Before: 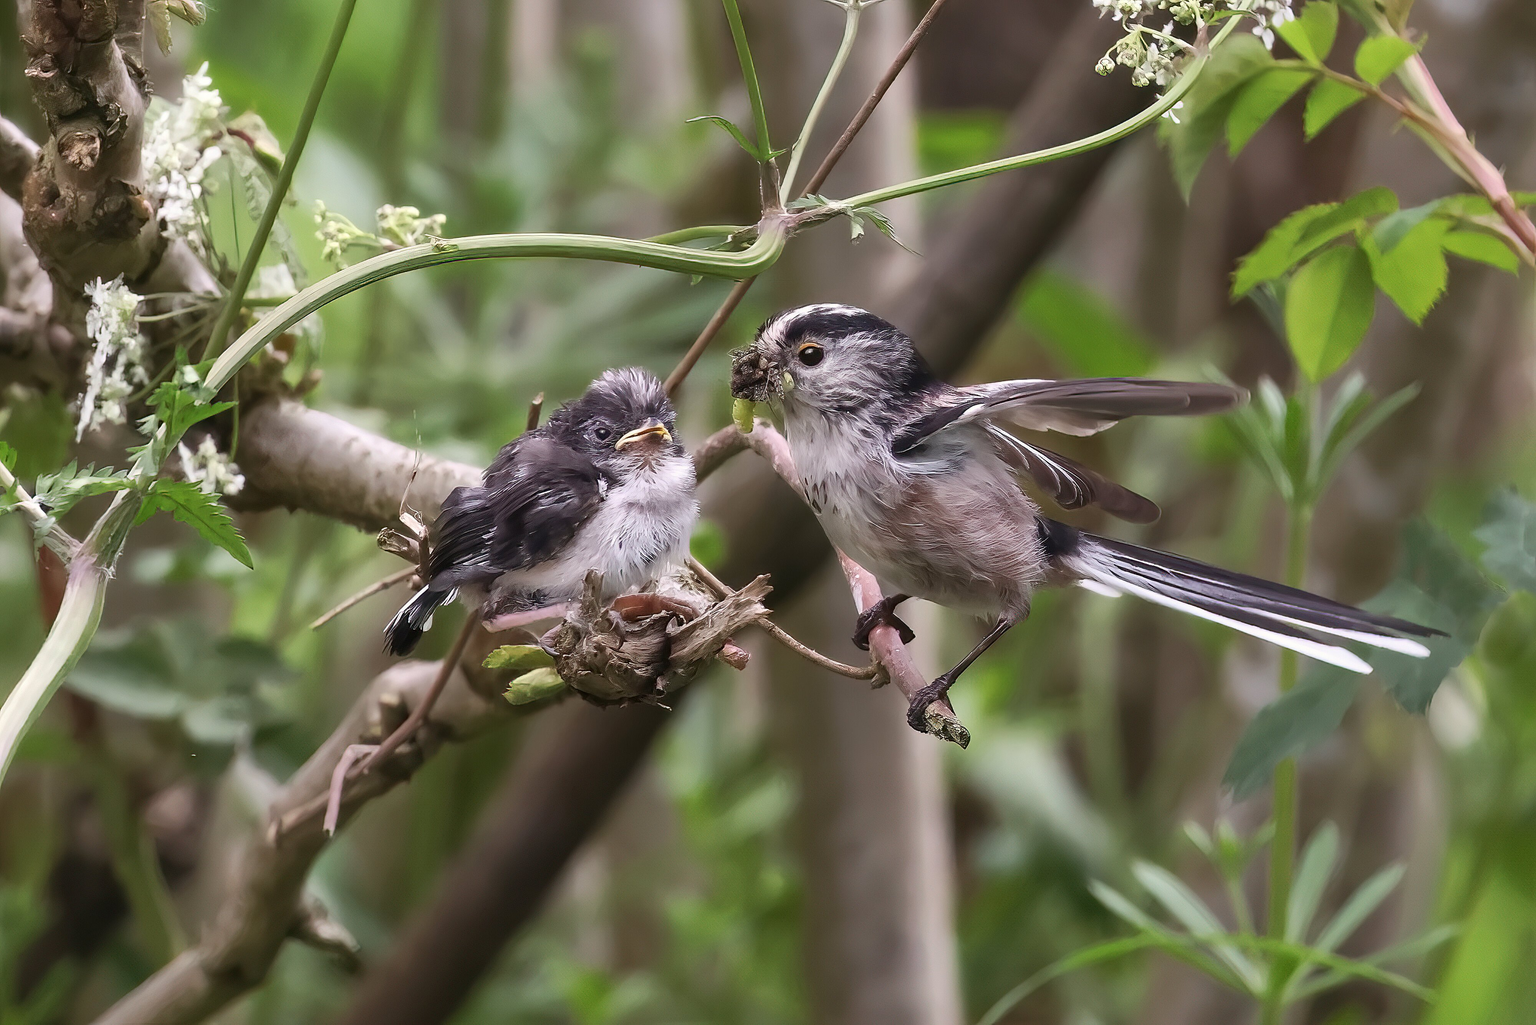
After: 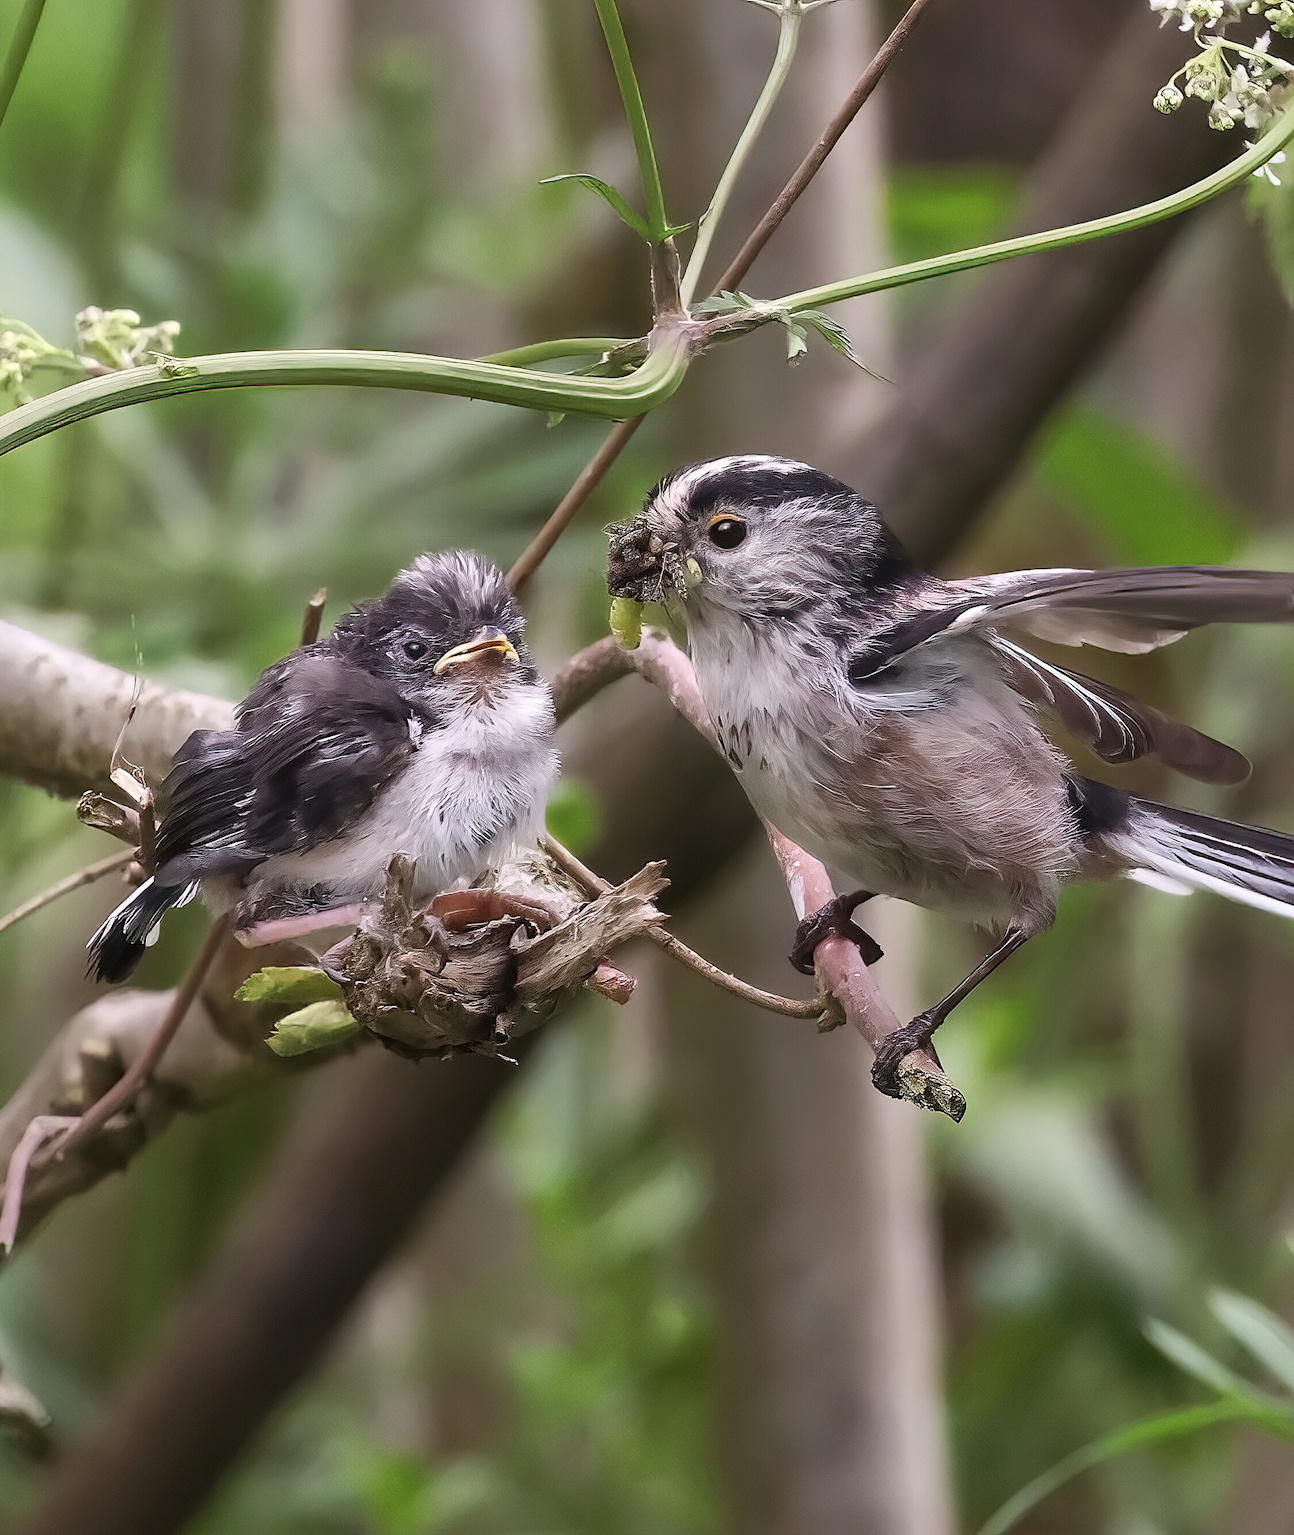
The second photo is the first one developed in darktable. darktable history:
crop: left 21.238%, right 22.519%
